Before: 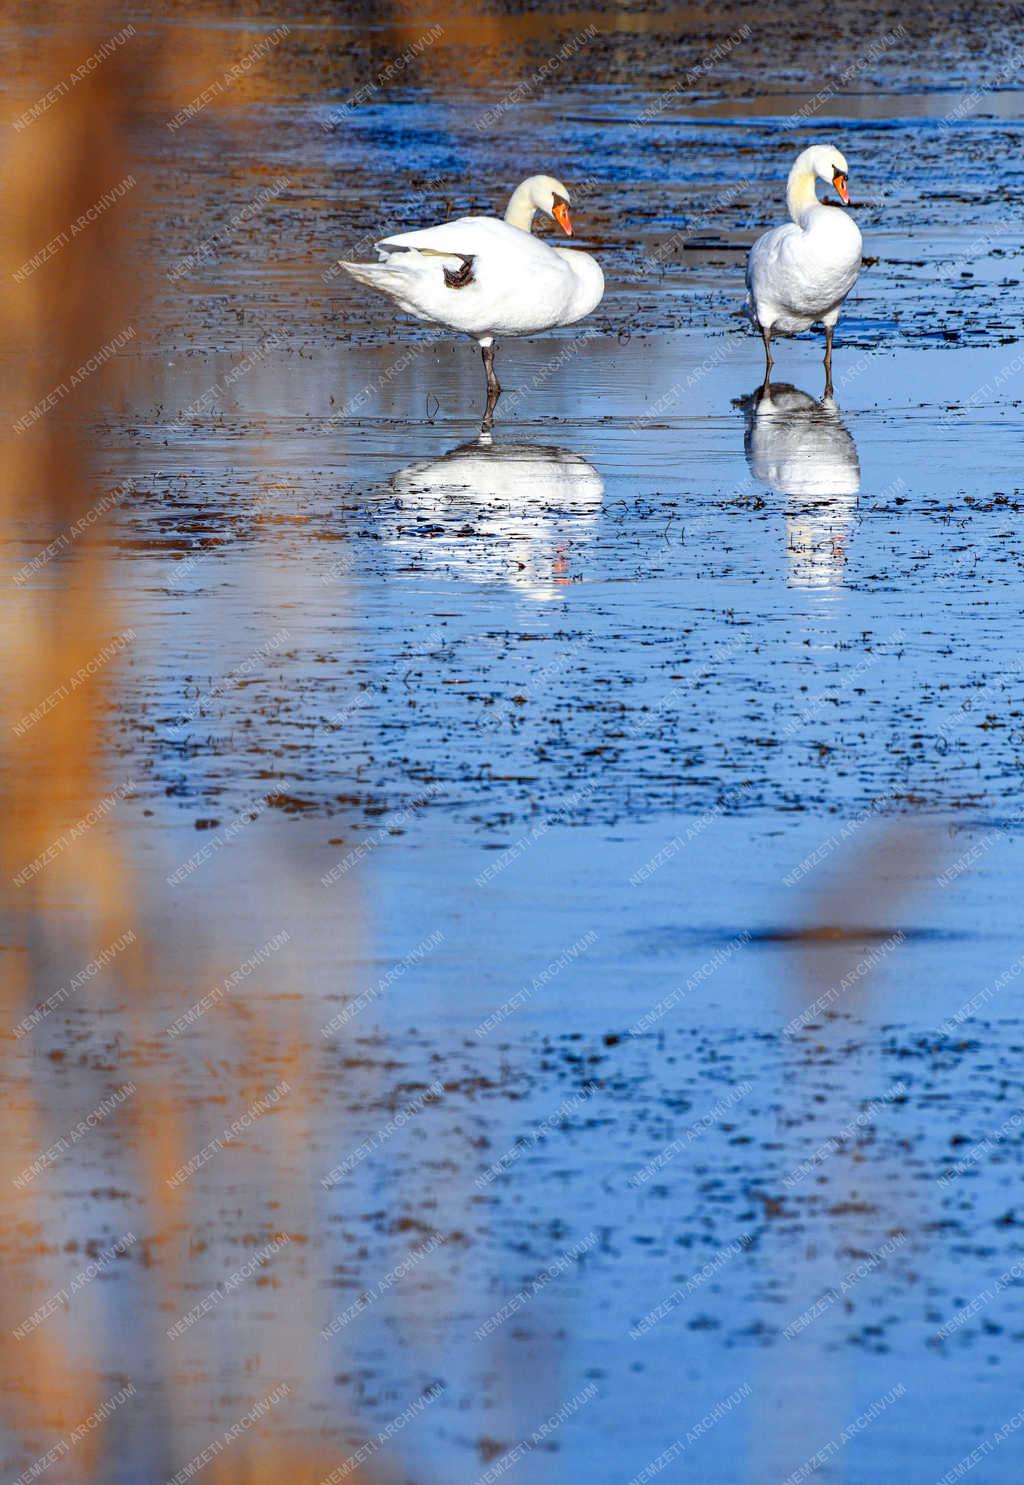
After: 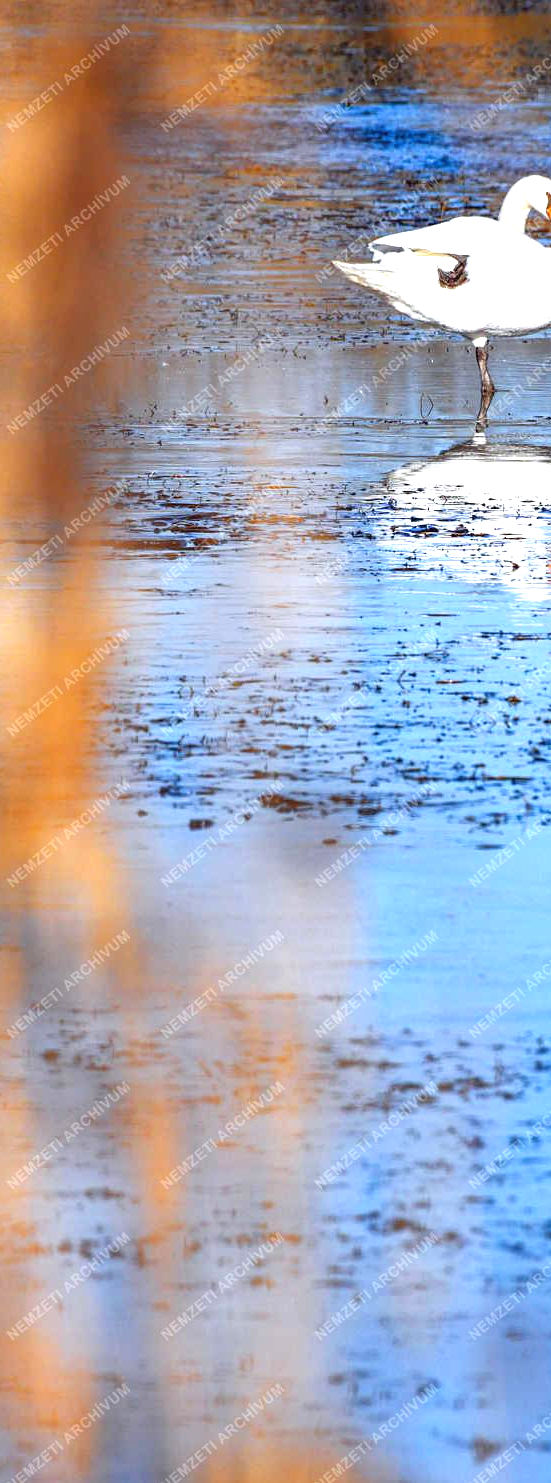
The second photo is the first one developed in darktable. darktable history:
exposure: black level correction 0, exposure 0.95 EV, compensate exposure bias true, compensate highlight preservation false
crop: left 0.587%, right 45.588%, bottom 0.086%
